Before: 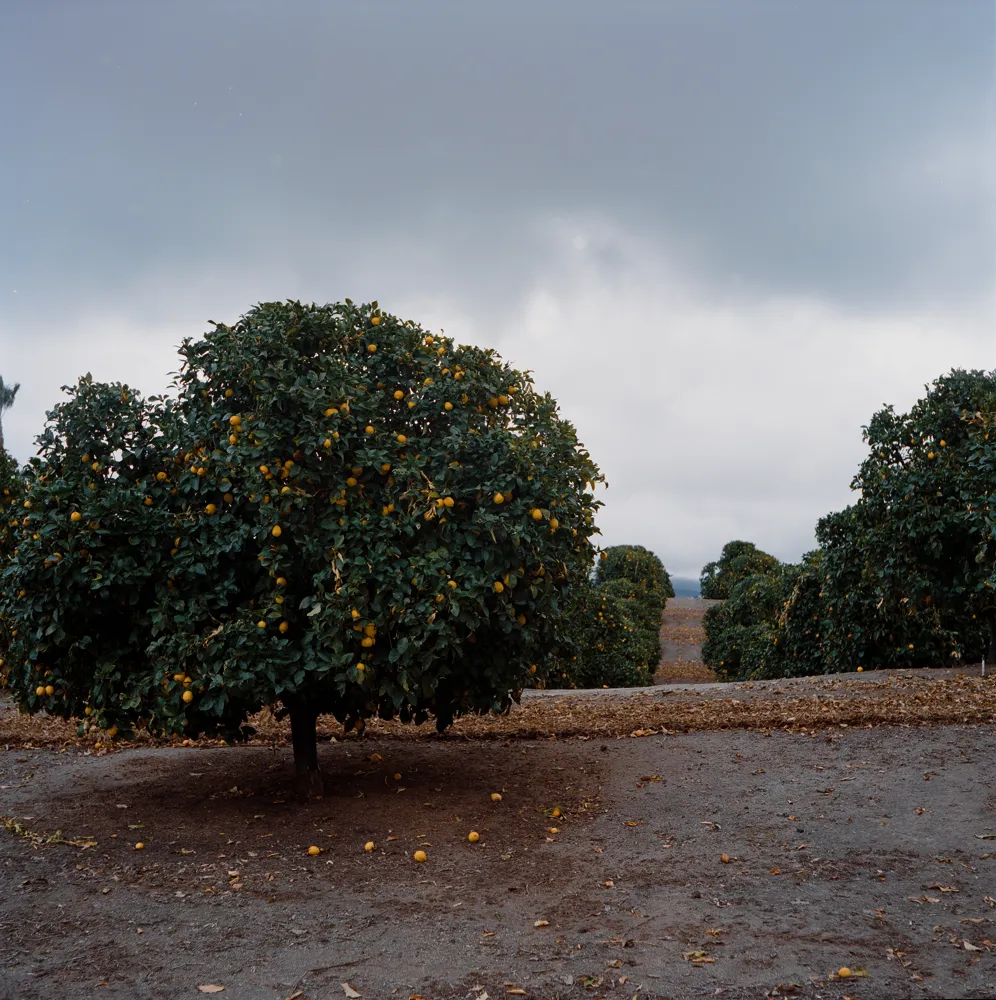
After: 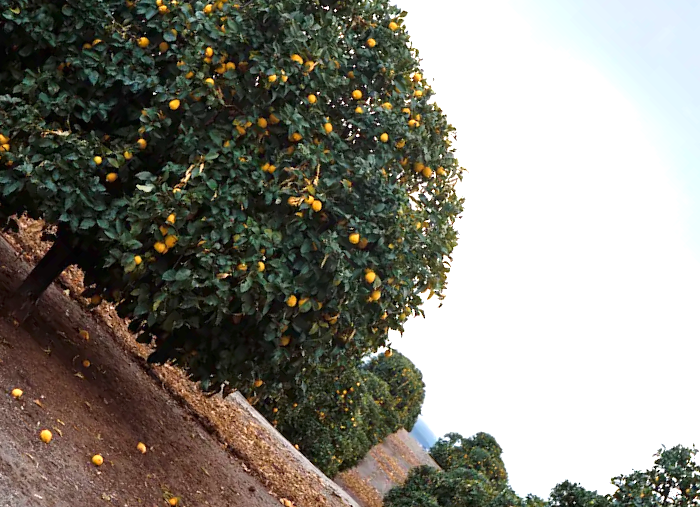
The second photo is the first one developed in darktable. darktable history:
exposure: black level correction 0, exposure 1.465 EV, compensate exposure bias true, compensate highlight preservation false
crop and rotate: angle -45.01°, top 16.058%, right 0.8%, bottom 11.755%
